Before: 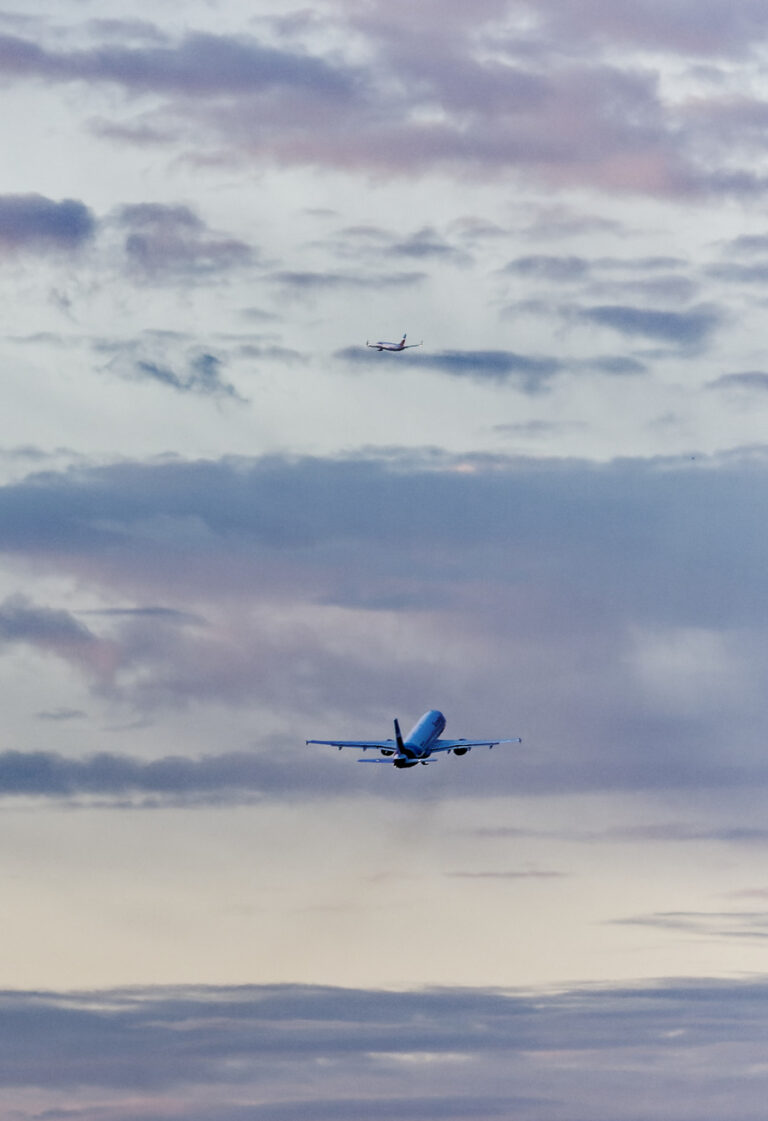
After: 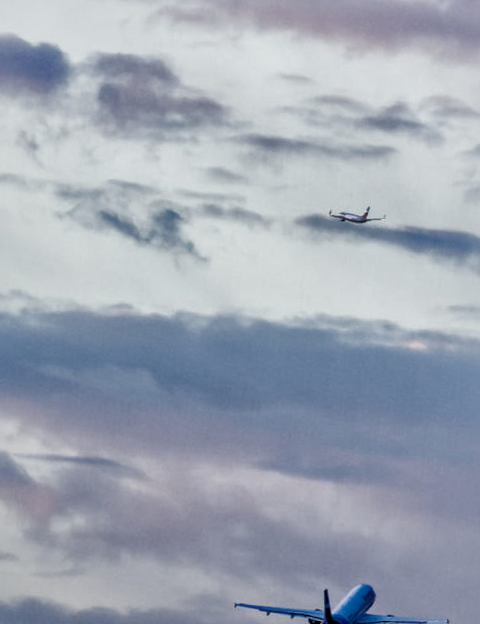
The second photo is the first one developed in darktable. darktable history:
rotate and perspective: automatic cropping original format, crop left 0, crop top 0
local contrast: mode bilateral grid, contrast 20, coarseness 50, detail 171%, midtone range 0.2
crop and rotate: angle -4.99°, left 2.122%, top 6.945%, right 27.566%, bottom 30.519%
